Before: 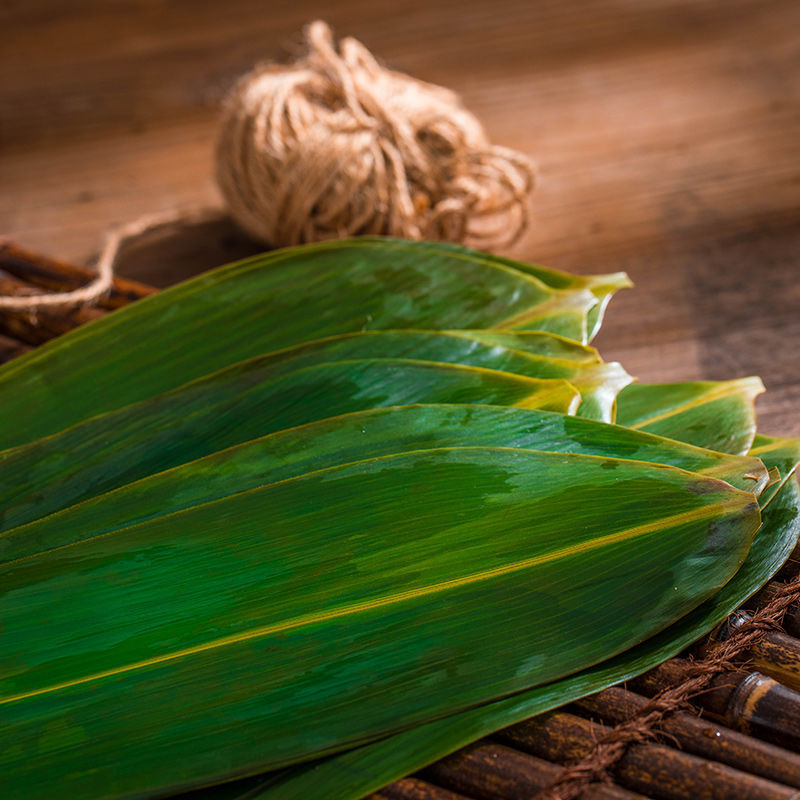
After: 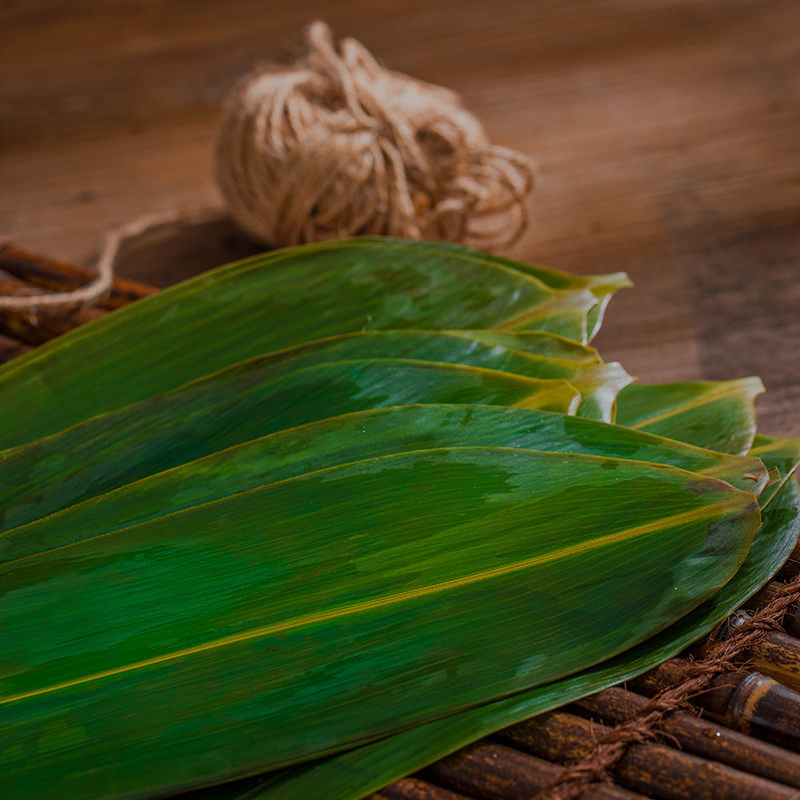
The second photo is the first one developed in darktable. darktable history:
tone equalizer: -8 EV -0.013 EV, -7 EV 0.011 EV, -6 EV -0.006 EV, -5 EV 0.007 EV, -4 EV -0.029 EV, -3 EV -0.241 EV, -2 EV -0.691 EV, -1 EV -1.01 EV, +0 EV -0.99 EV
